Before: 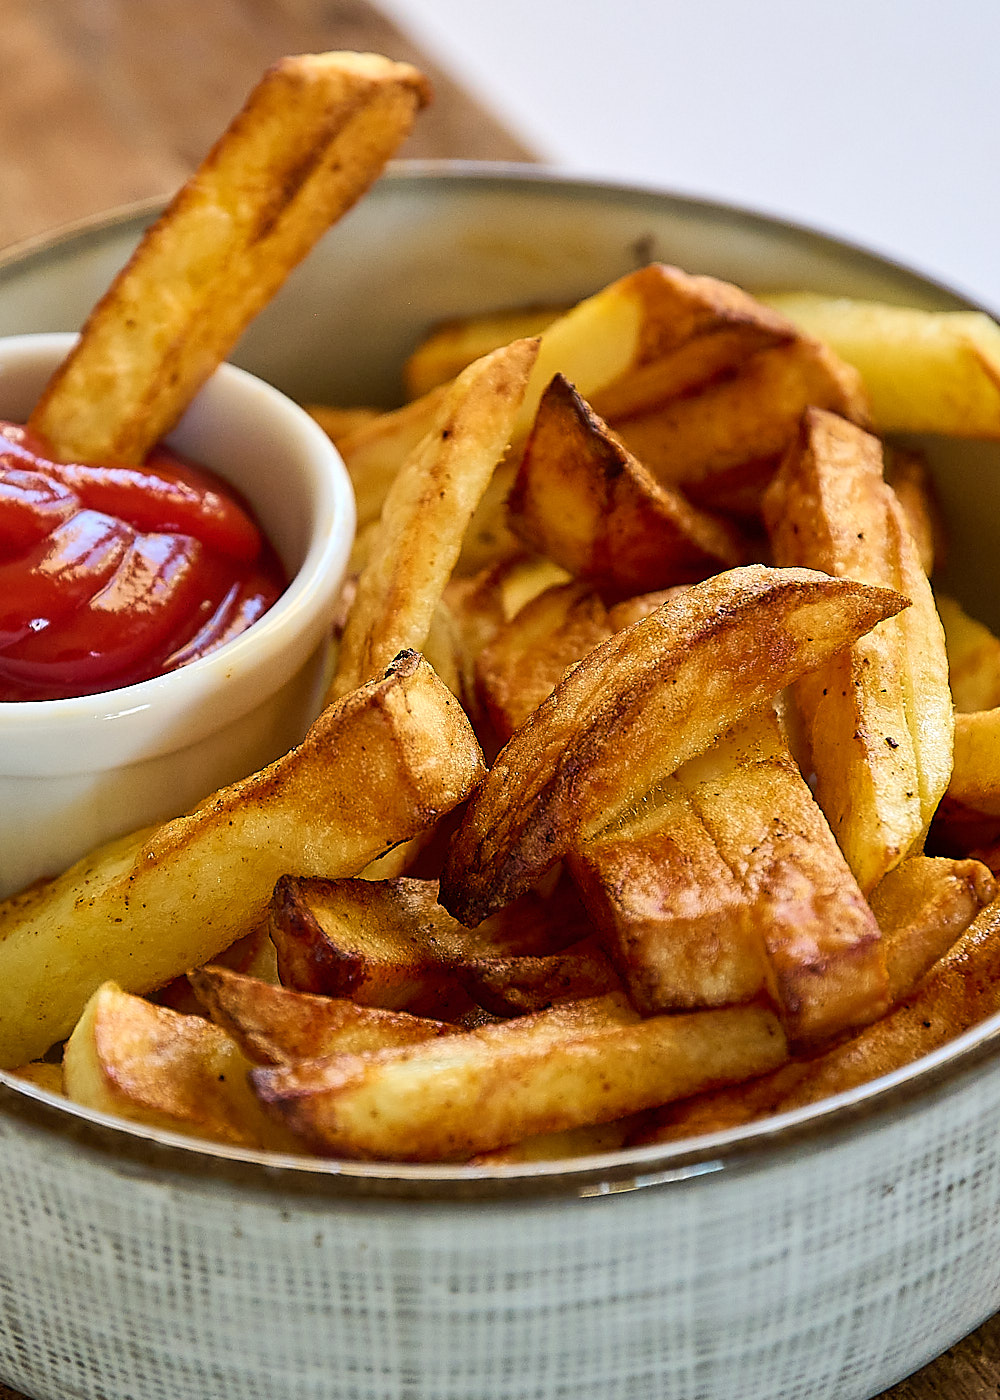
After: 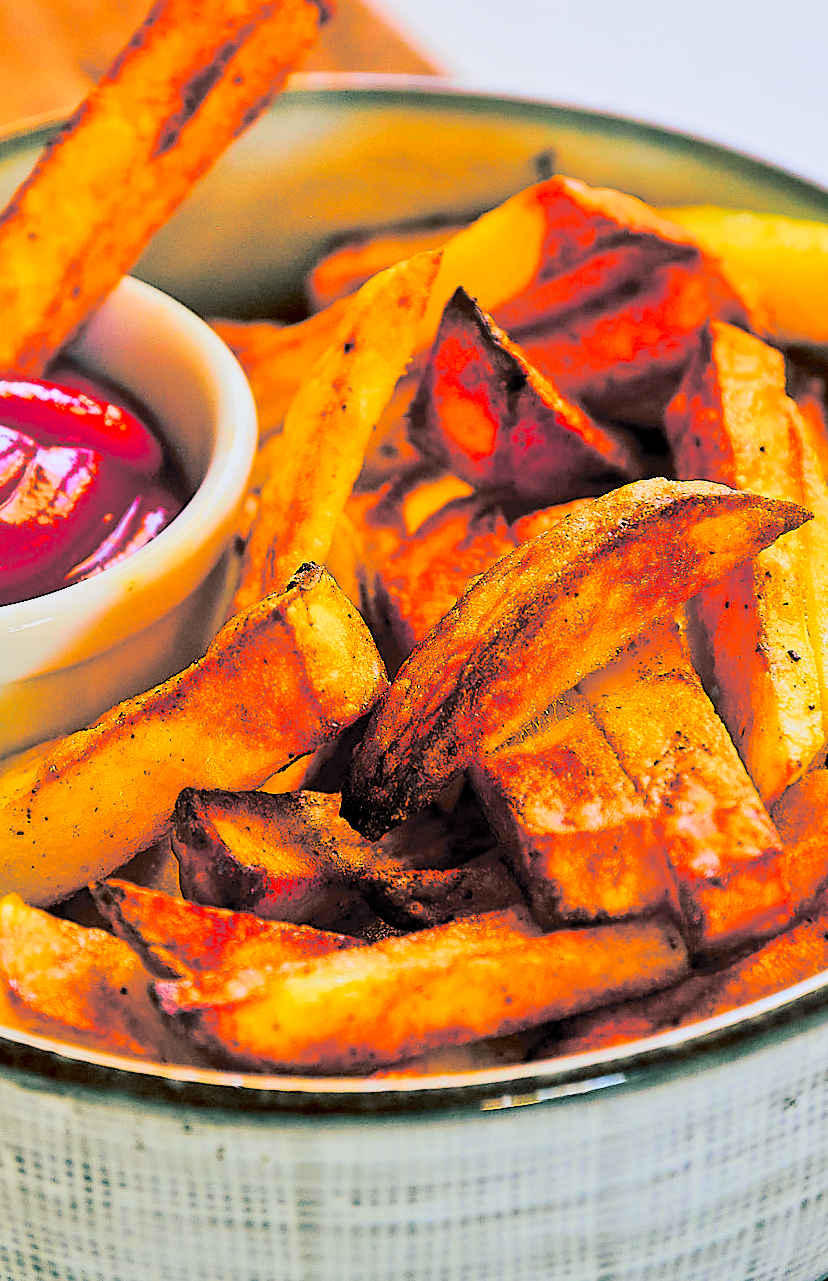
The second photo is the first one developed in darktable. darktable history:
filmic rgb: black relative exposure -5 EV, hardness 2.88, contrast 1.3
crop: left 9.807%, top 6.259%, right 7.334%, bottom 2.177%
tone equalizer: -7 EV 0.15 EV, -6 EV 0.6 EV, -5 EV 1.15 EV, -4 EV 1.33 EV, -3 EV 1.15 EV, -2 EV 0.6 EV, -1 EV 0.15 EV, mask exposure compensation -0.5 EV
rgb curve: curves: ch0 [(0, 0) (0.175, 0.154) (0.785, 0.663) (1, 1)]
contrast brightness saturation: contrast 0.26, brightness 0.02, saturation 0.87
split-toning: shadows › hue 183.6°, shadows › saturation 0.52, highlights › hue 0°, highlights › saturation 0
tone curve: curves: ch0 [(0, 0) (0.087, 0.054) (0.281, 0.245) (0.506, 0.526) (0.8, 0.824) (0.994, 0.955)]; ch1 [(0, 0) (0.27, 0.195) (0.406, 0.435) (0.452, 0.474) (0.495, 0.5) (0.514, 0.508) (0.537, 0.556) (0.654, 0.689) (1, 1)]; ch2 [(0, 0) (0.269, 0.299) (0.459, 0.441) (0.498, 0.499) (0.523, 0.52) (0.551, 0.549) (0.633, 0.625) (0.659, 0.681) (0.718, 0.764) (1, 1)], color space Lab, independent channels, preserve colors none
